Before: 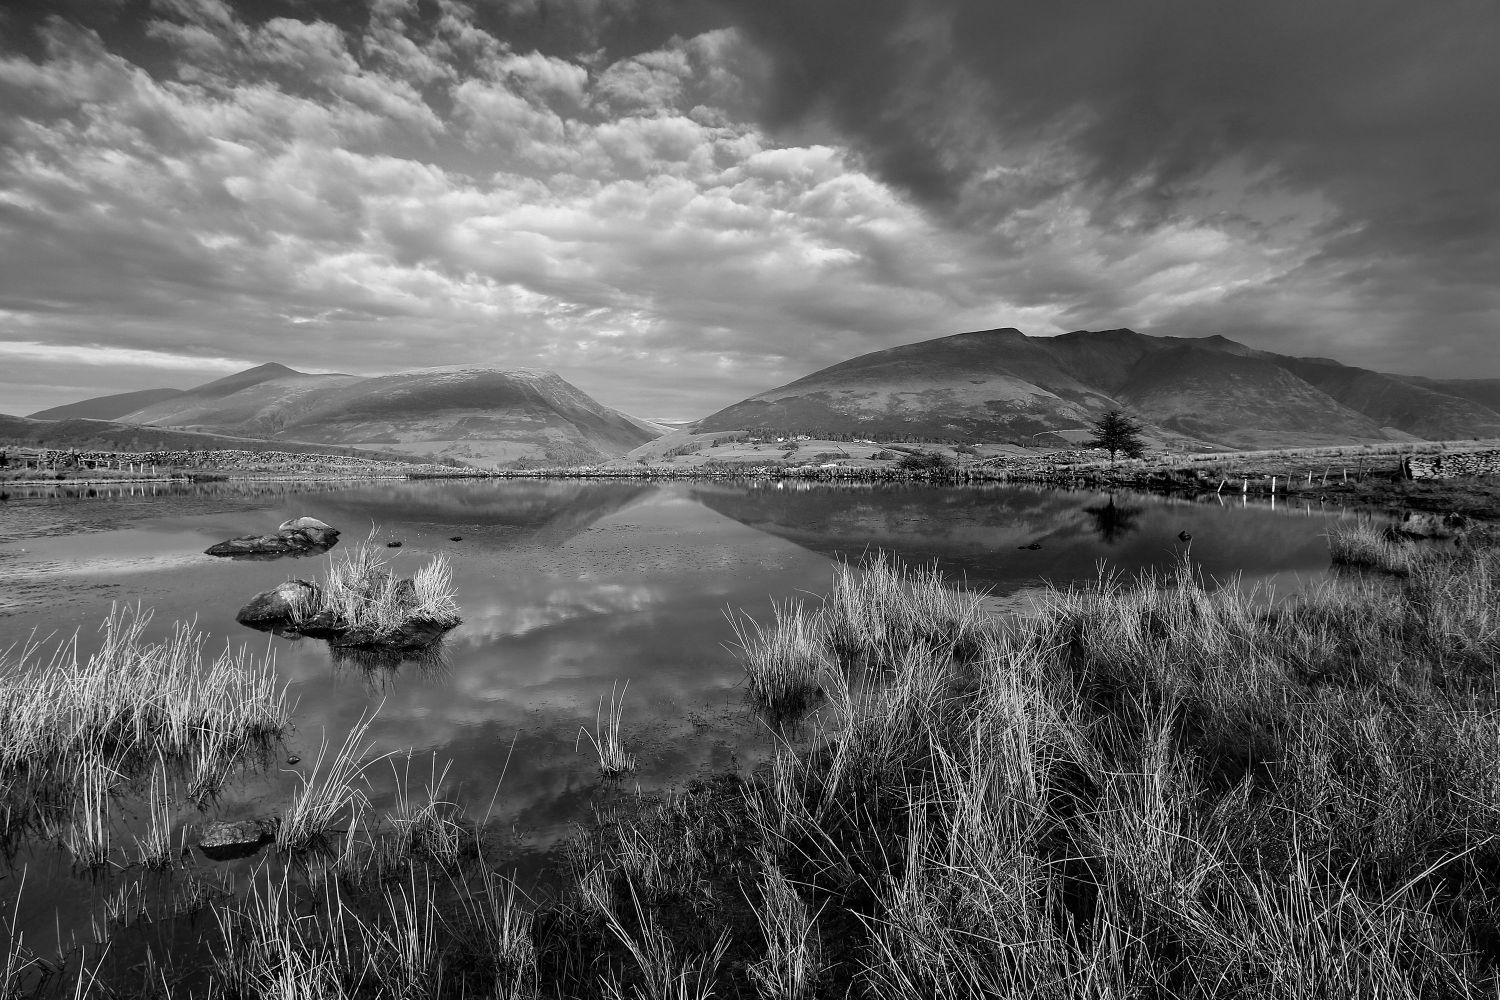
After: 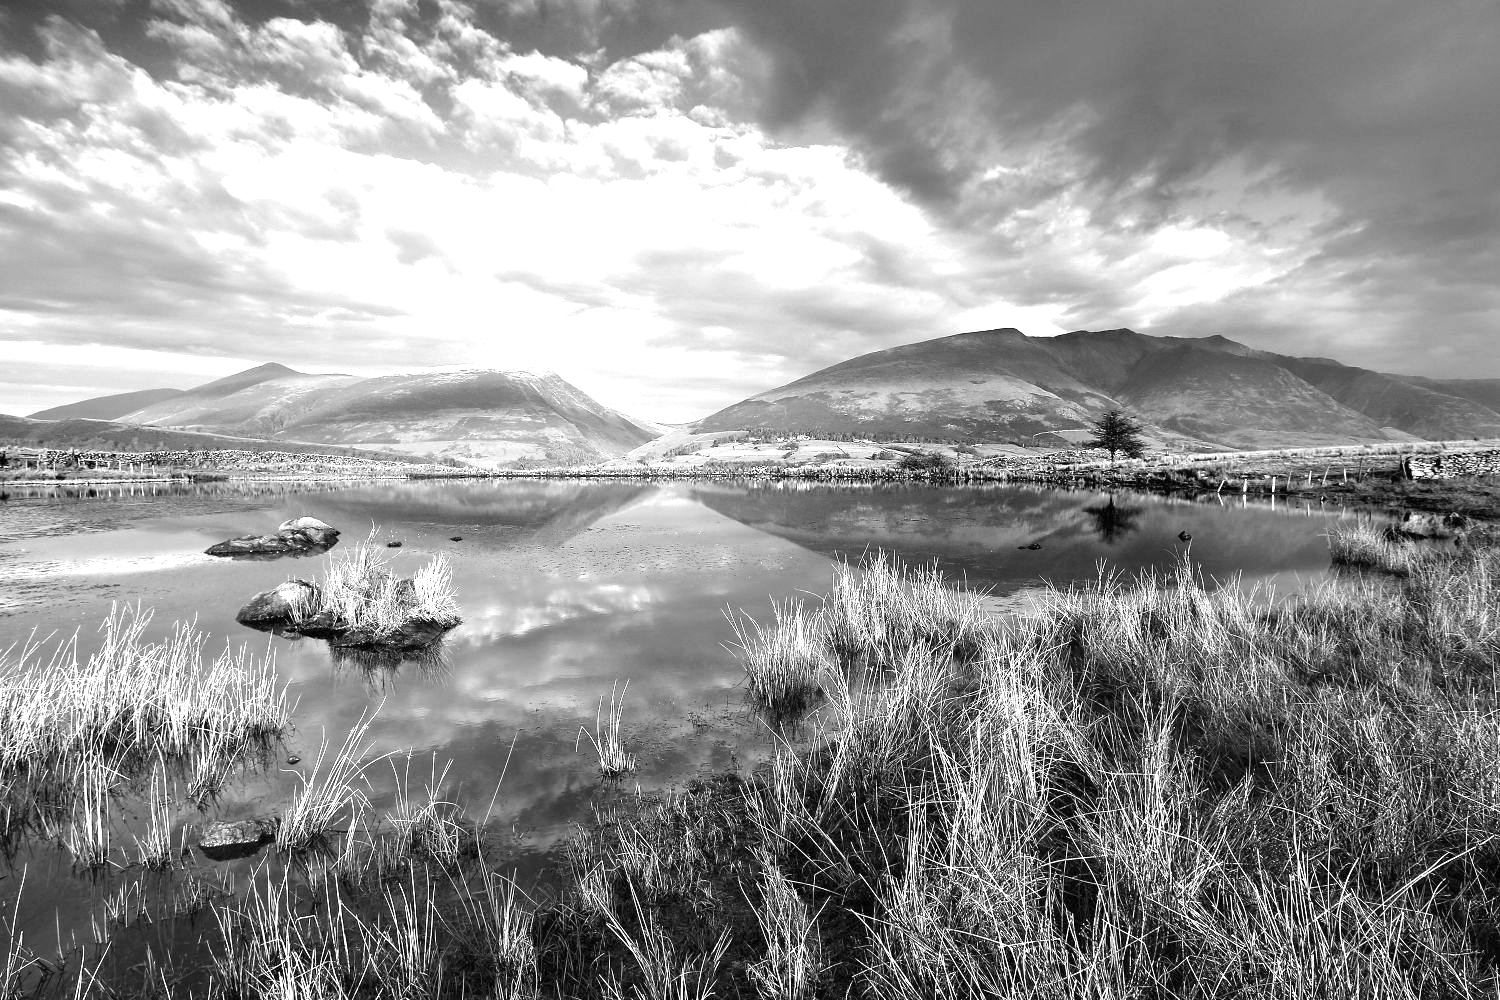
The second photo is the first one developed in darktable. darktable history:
exposure: black level correction 0, exposure 1.375 EV, compensate highlight preservation false
